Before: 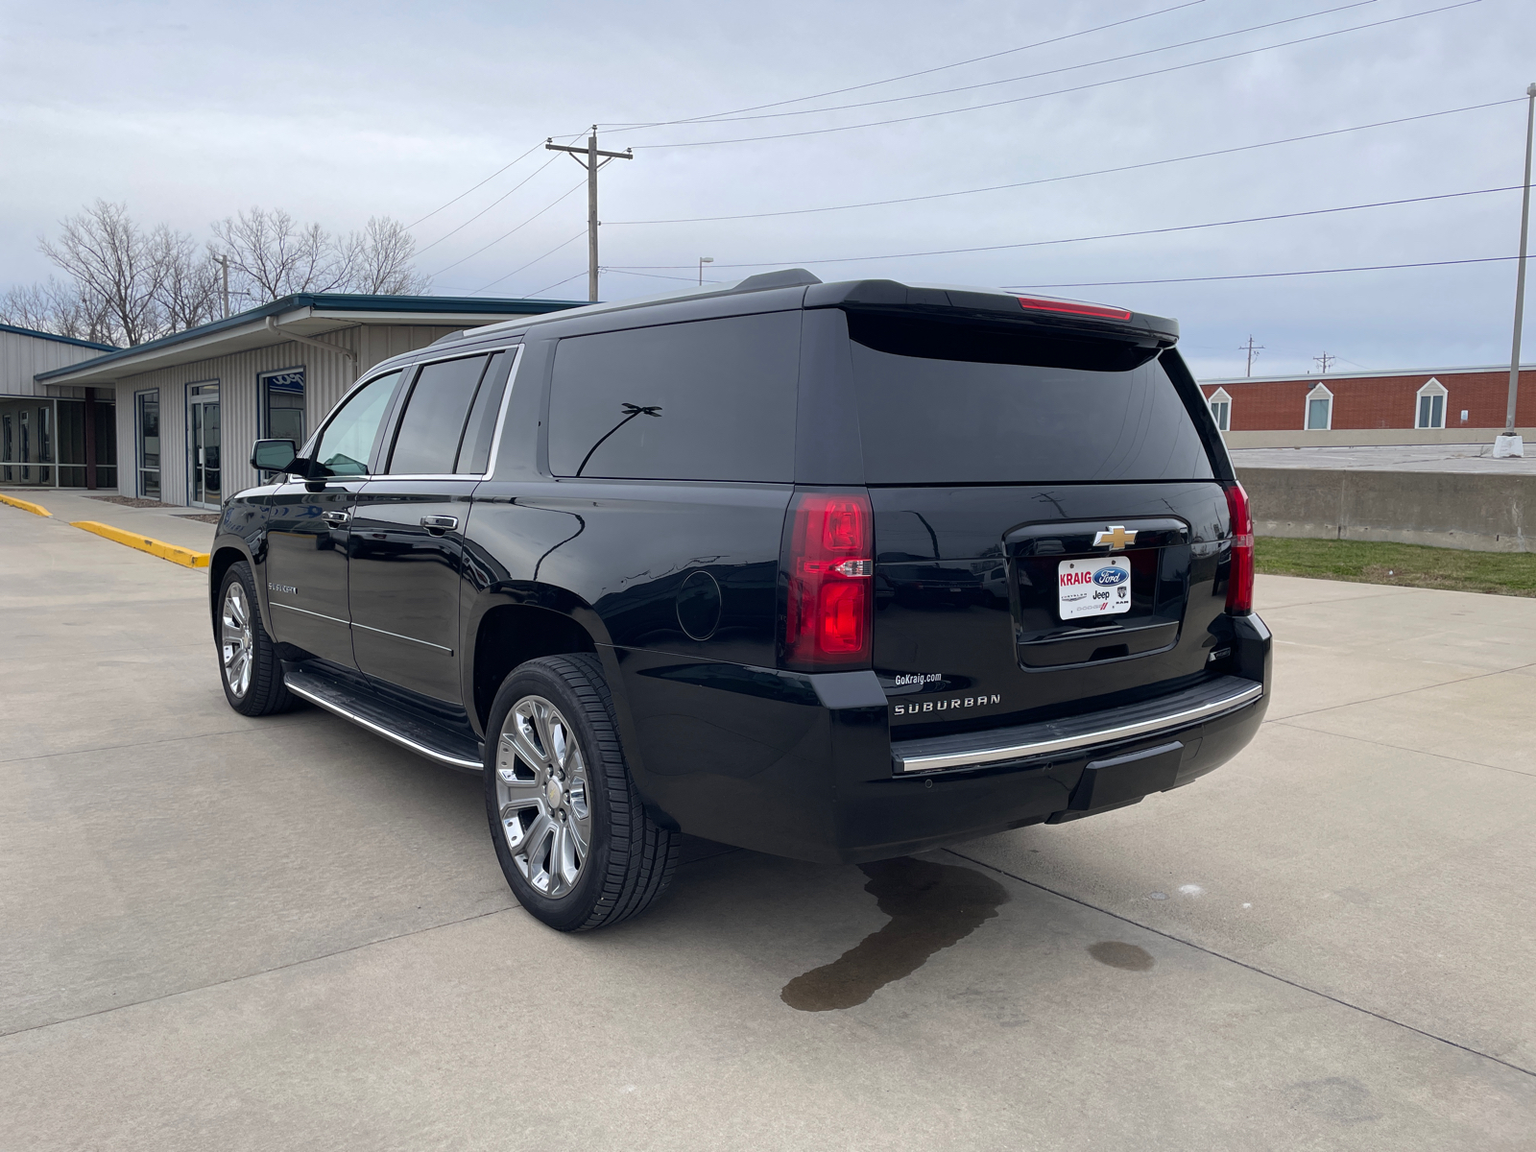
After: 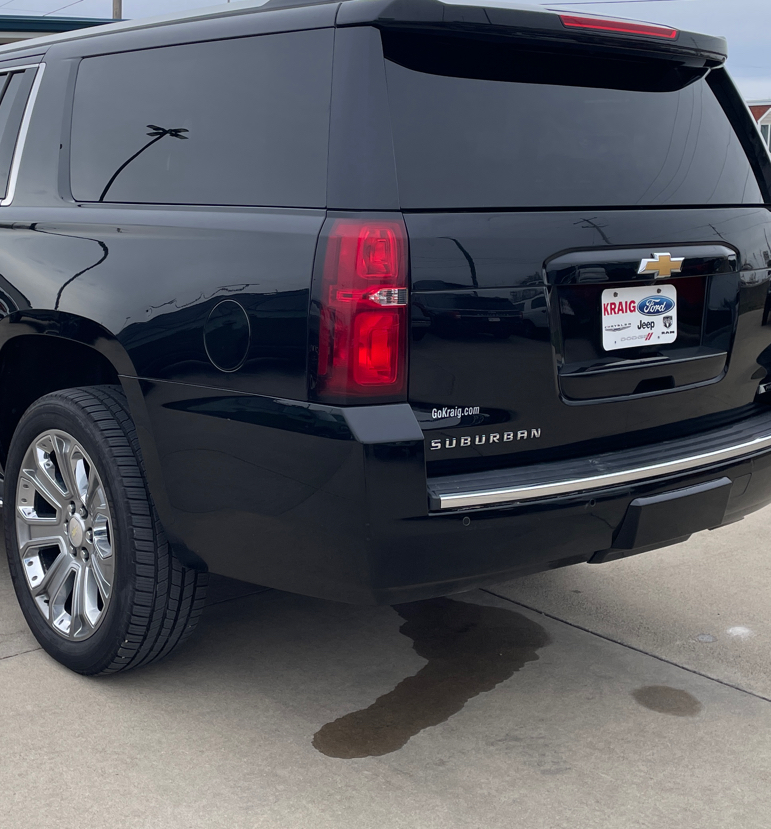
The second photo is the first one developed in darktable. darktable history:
crop: left 31.325%, top 24.617%, right 20.459%, bottom 6.28%
